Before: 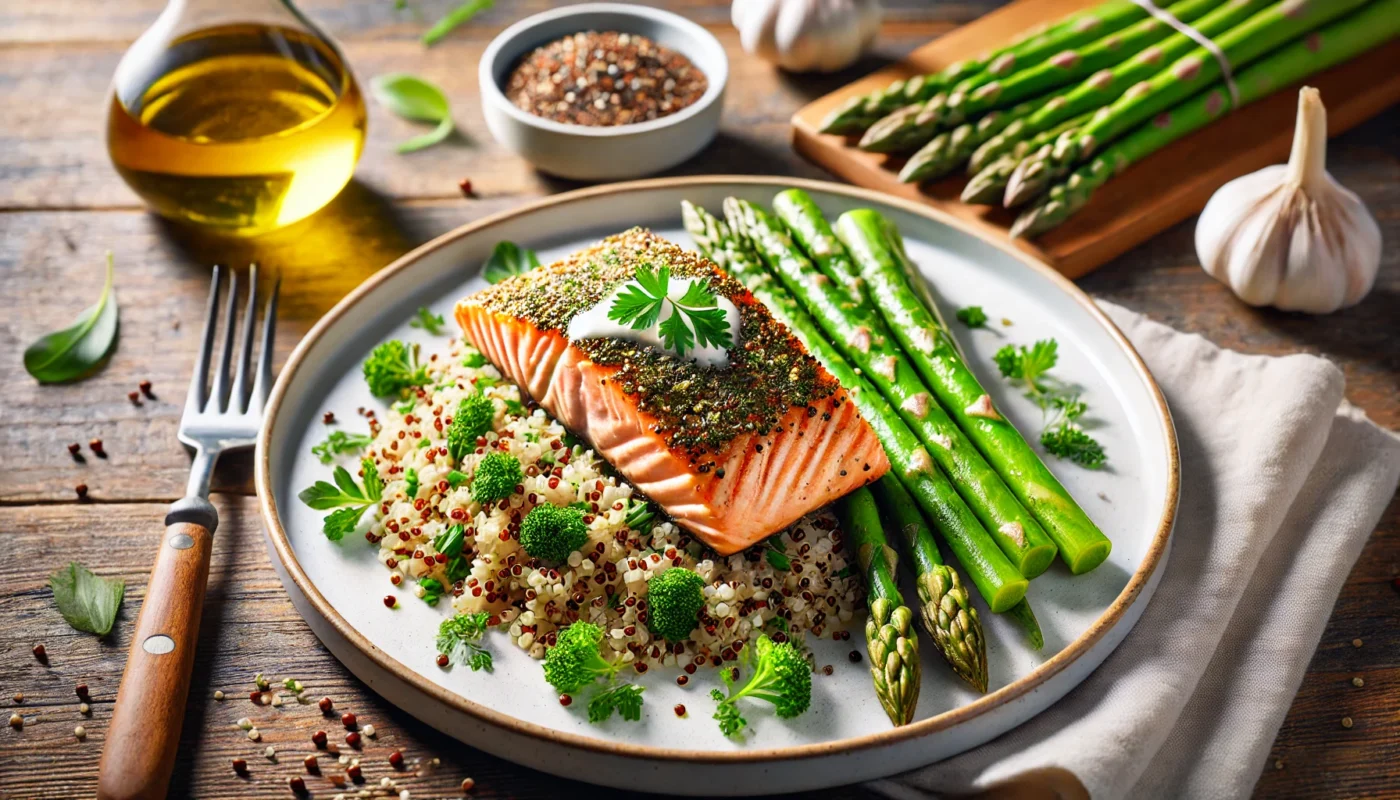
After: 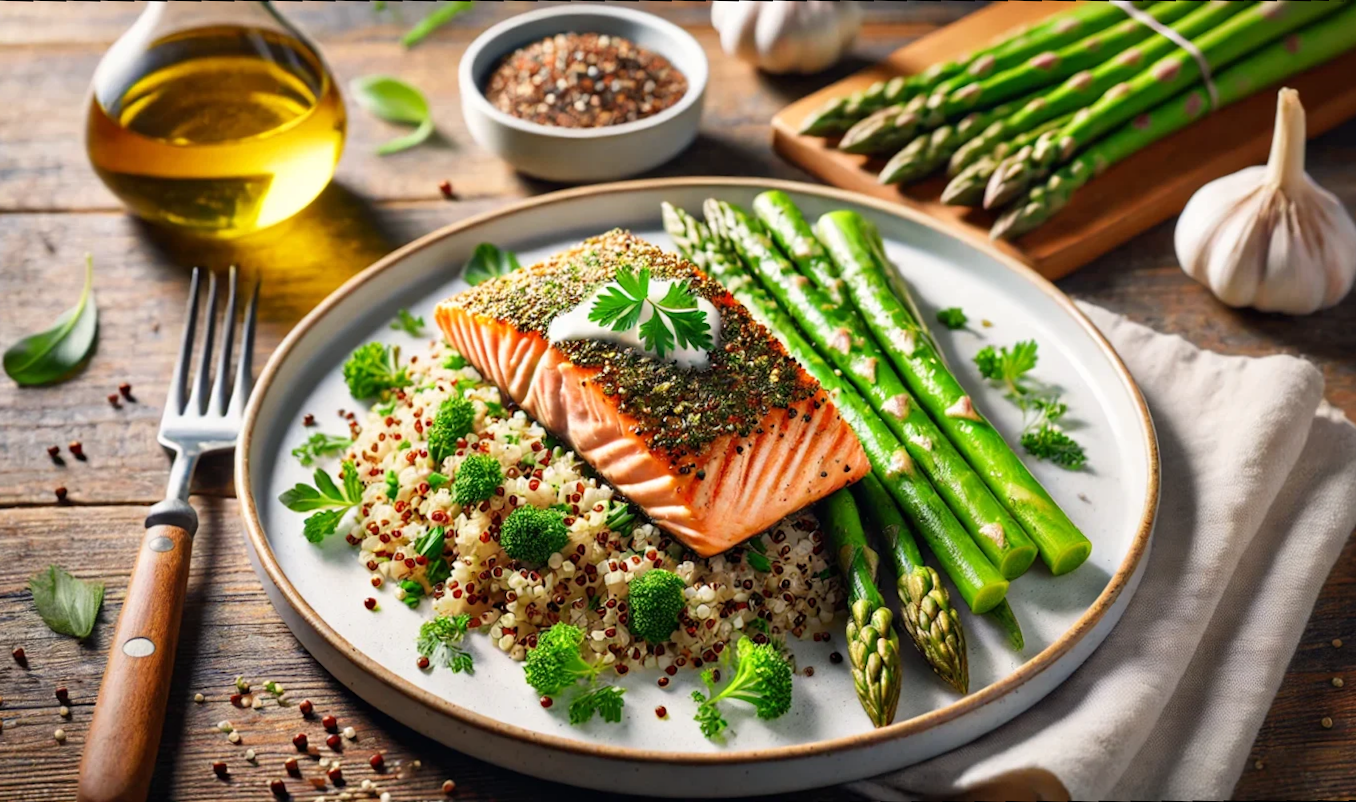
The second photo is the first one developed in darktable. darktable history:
exposure: compensate highlight preservation false
rotate and perspective: rotation -1.77°, lens shift (horizontal) 0.004, automatic cropping off
white balance: red 1.009, blue 0.985
crop and rotate: angle -1.69°
